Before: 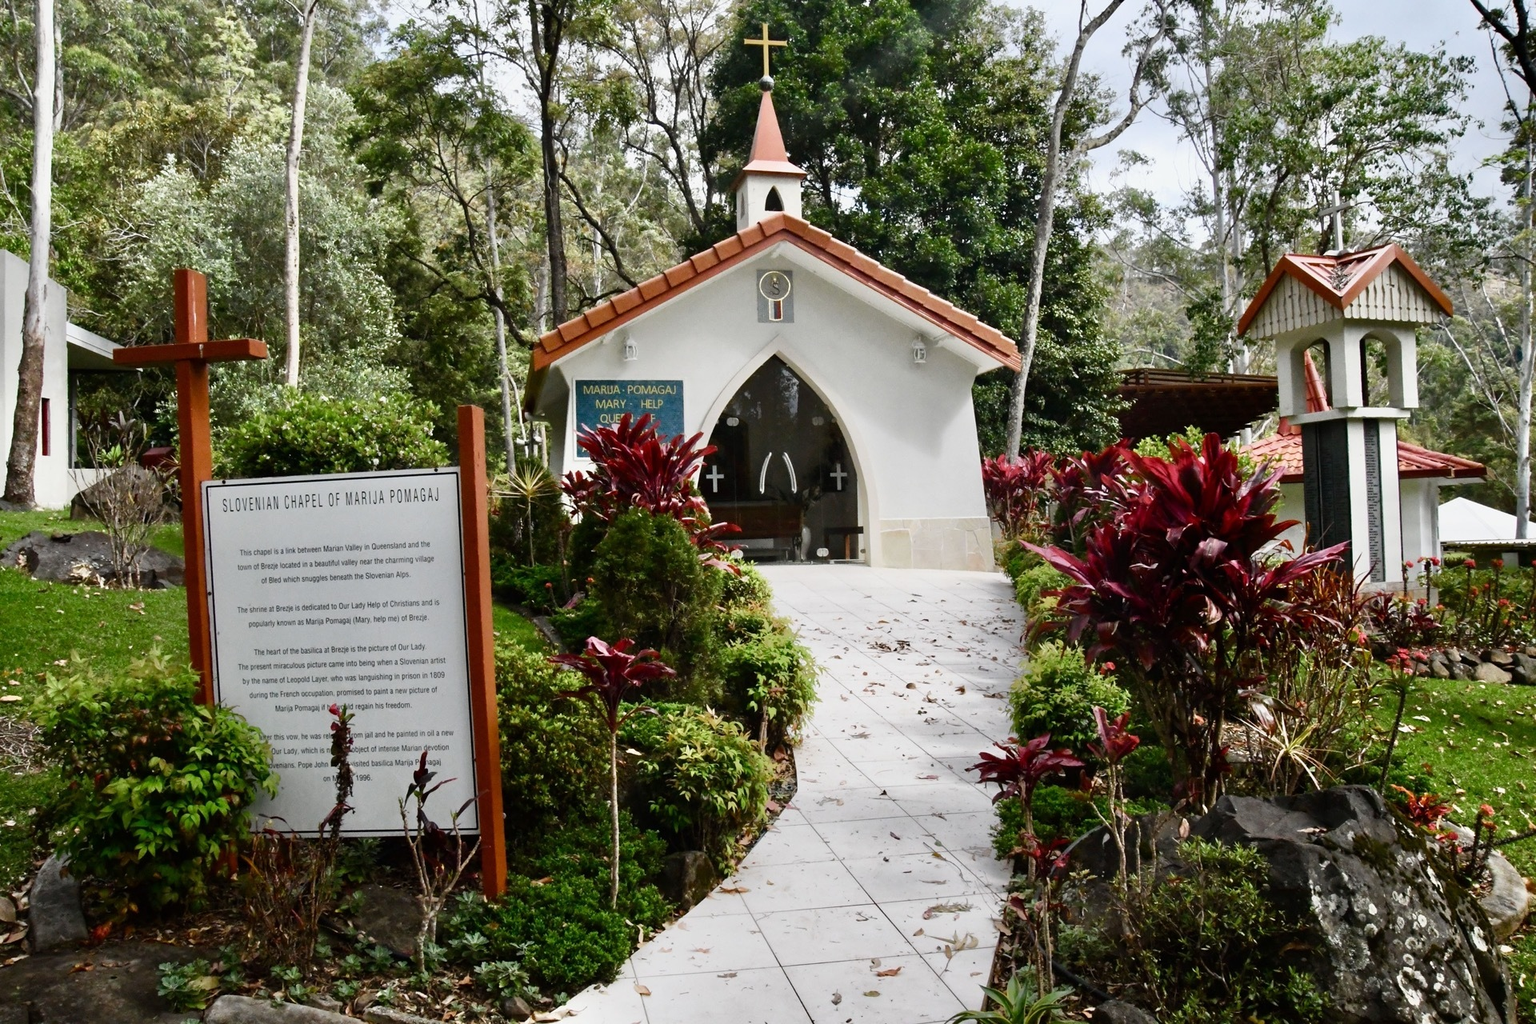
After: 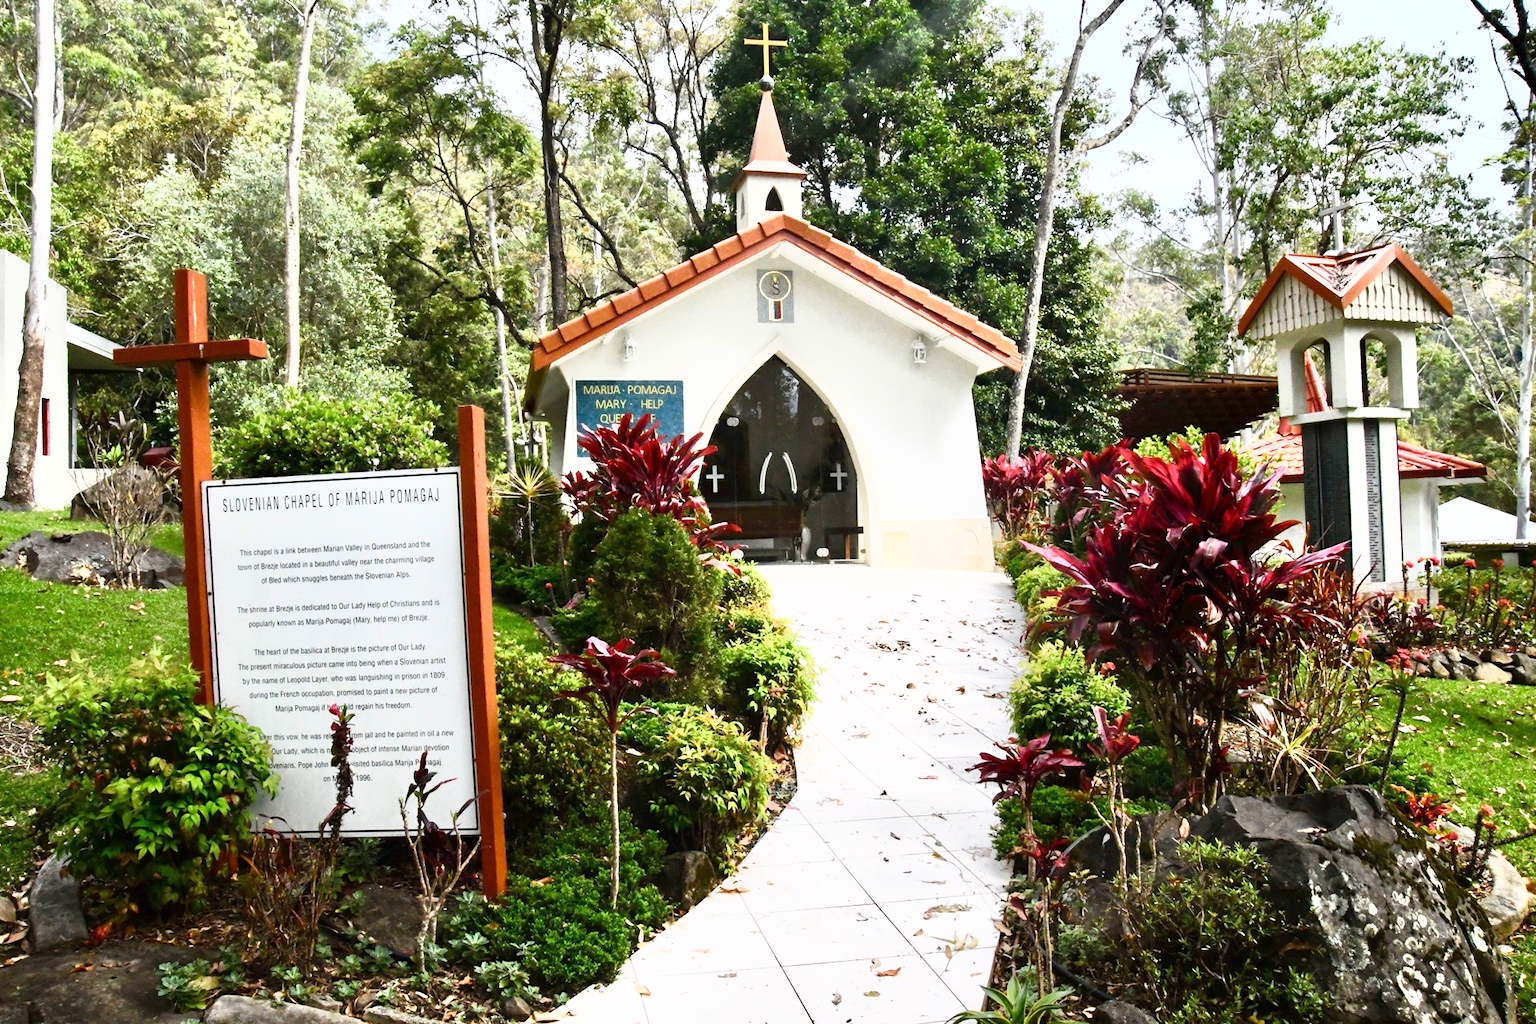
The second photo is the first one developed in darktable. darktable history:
base curve: curves: ch0 [(0, 0) (0.495, 0.917) (1, 1)]
